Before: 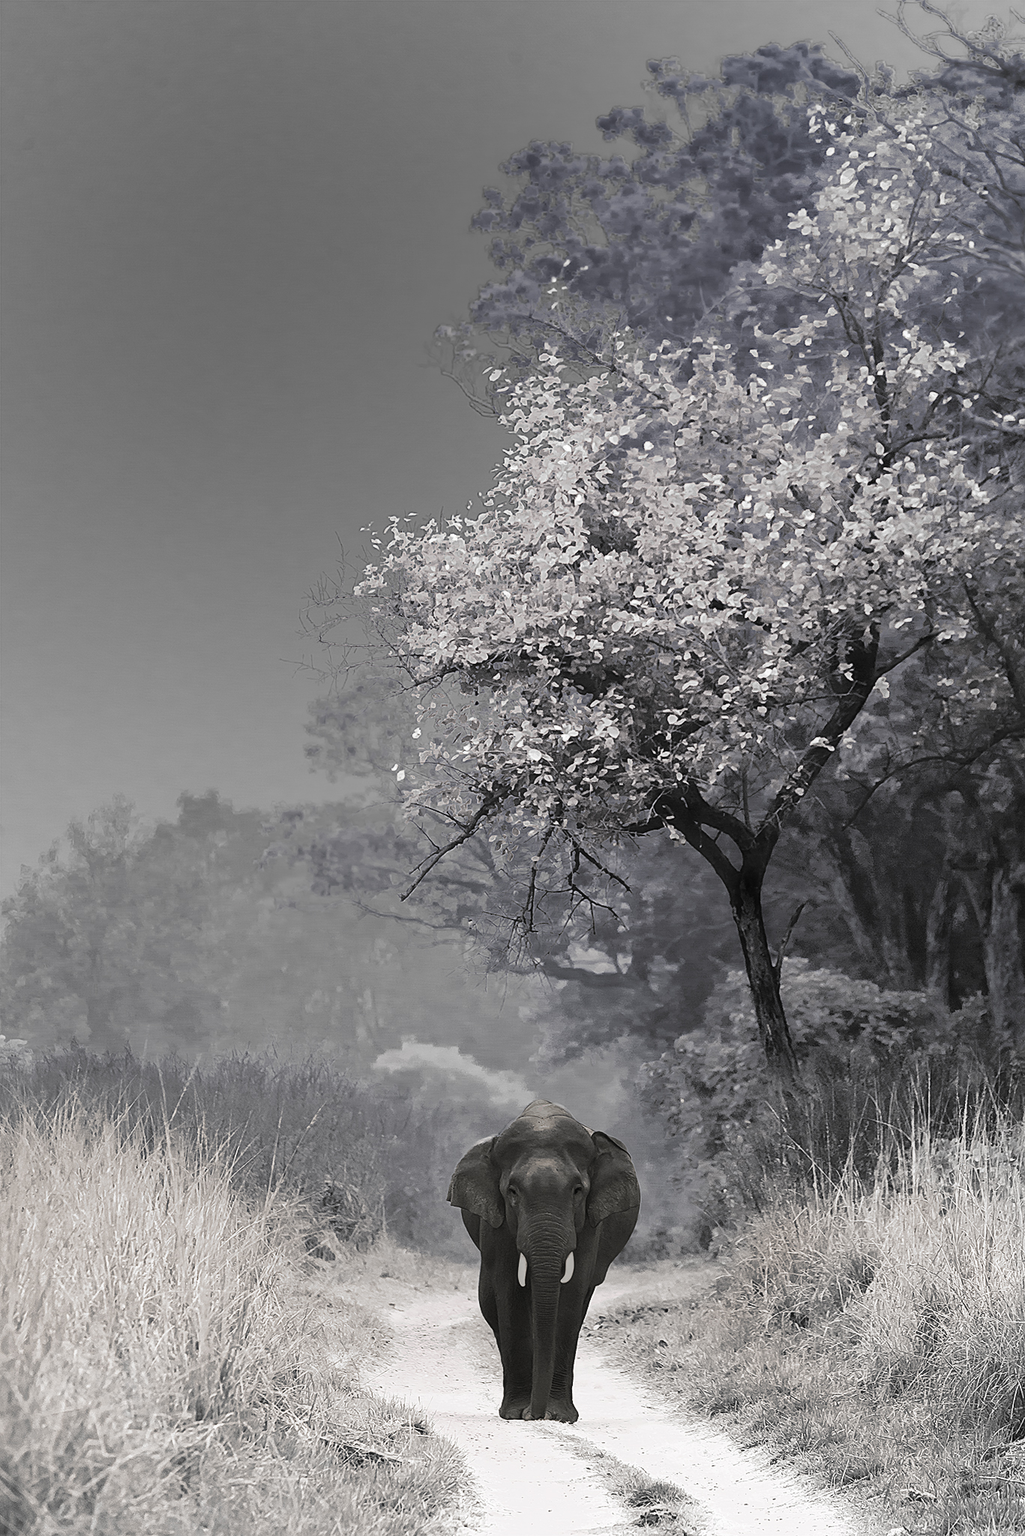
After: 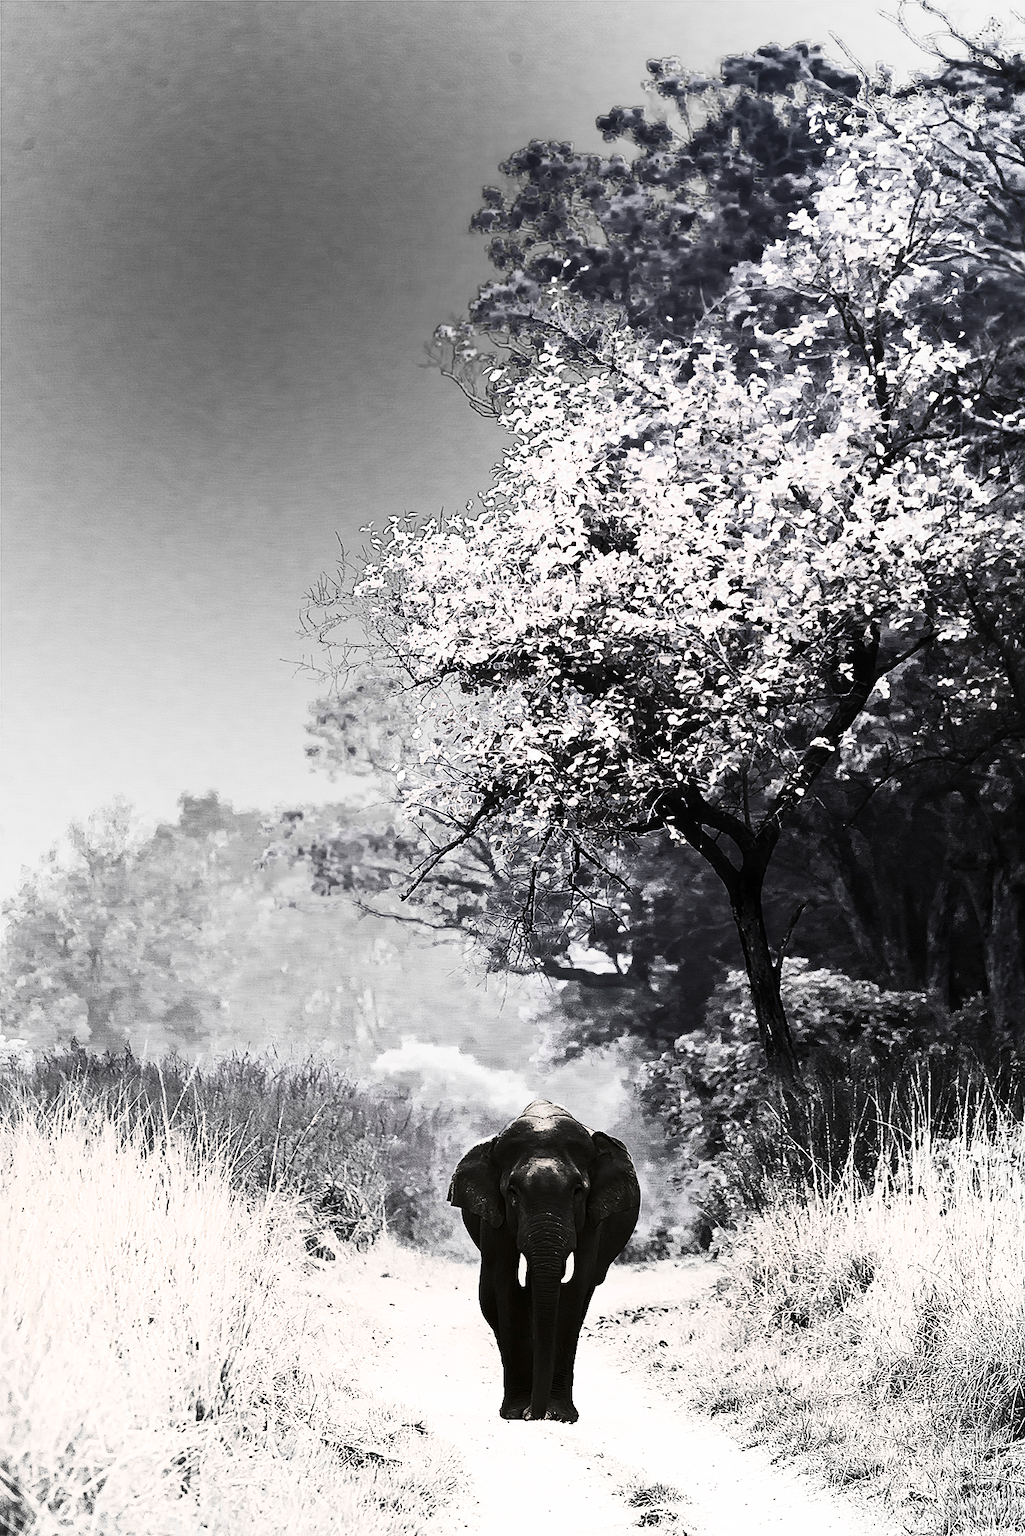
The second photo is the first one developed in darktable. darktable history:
contrast brightness saturation: contrast 0.95, brightness 0.199
